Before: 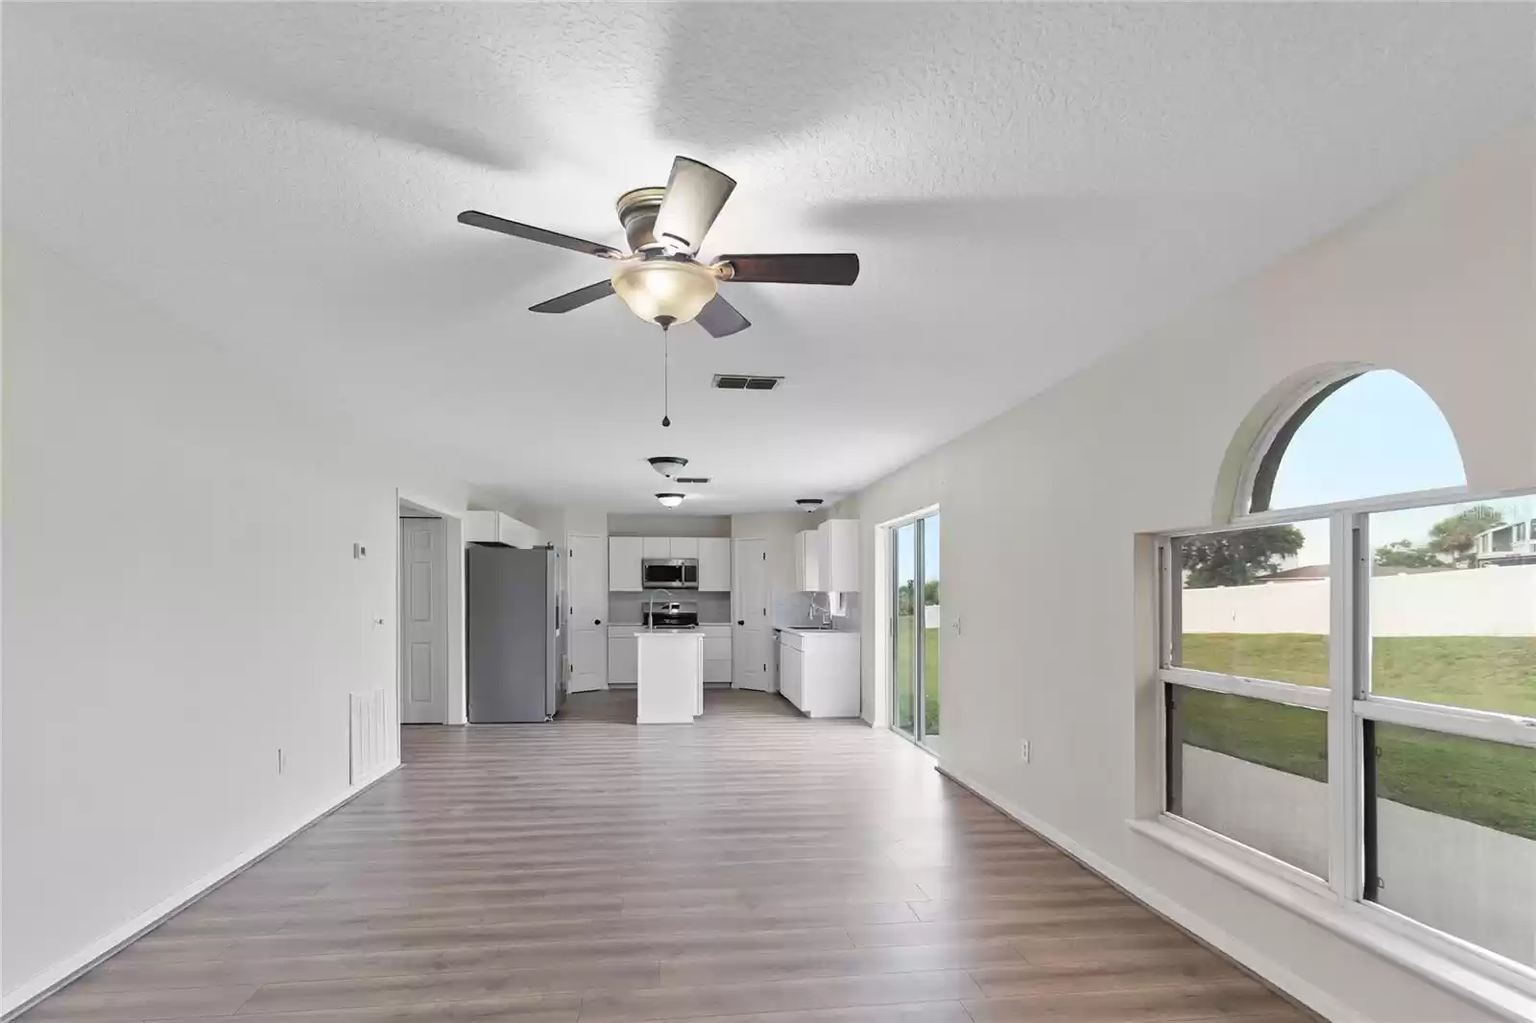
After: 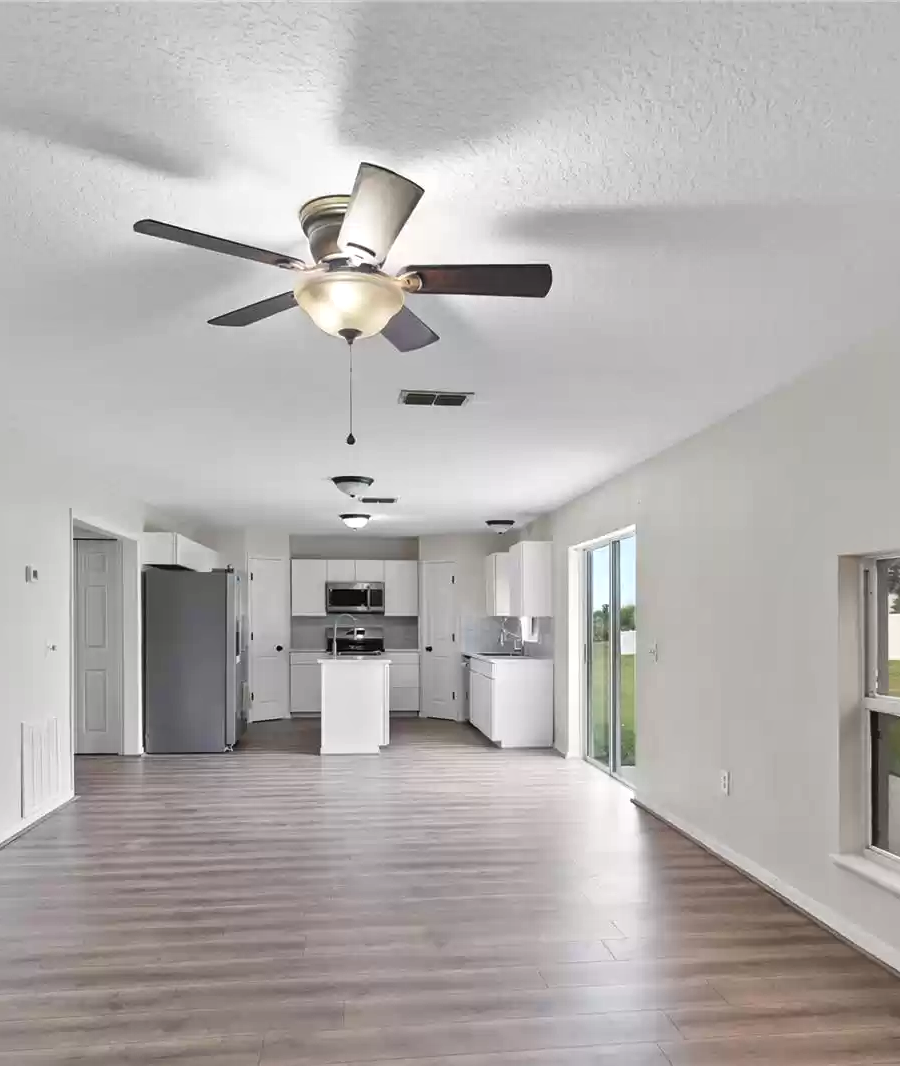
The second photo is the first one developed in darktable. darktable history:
crop: left 21.496%, right 22.254%
local contrast: mode bilateral grid, contrast 20, coarseness 50, detail 132%, midtone range 0.2
tone equalizer: on, module defaults
shadows and highlights: shadows 62.66, white point adjustment 0.37, highlights -34.44, compress 83.82%
